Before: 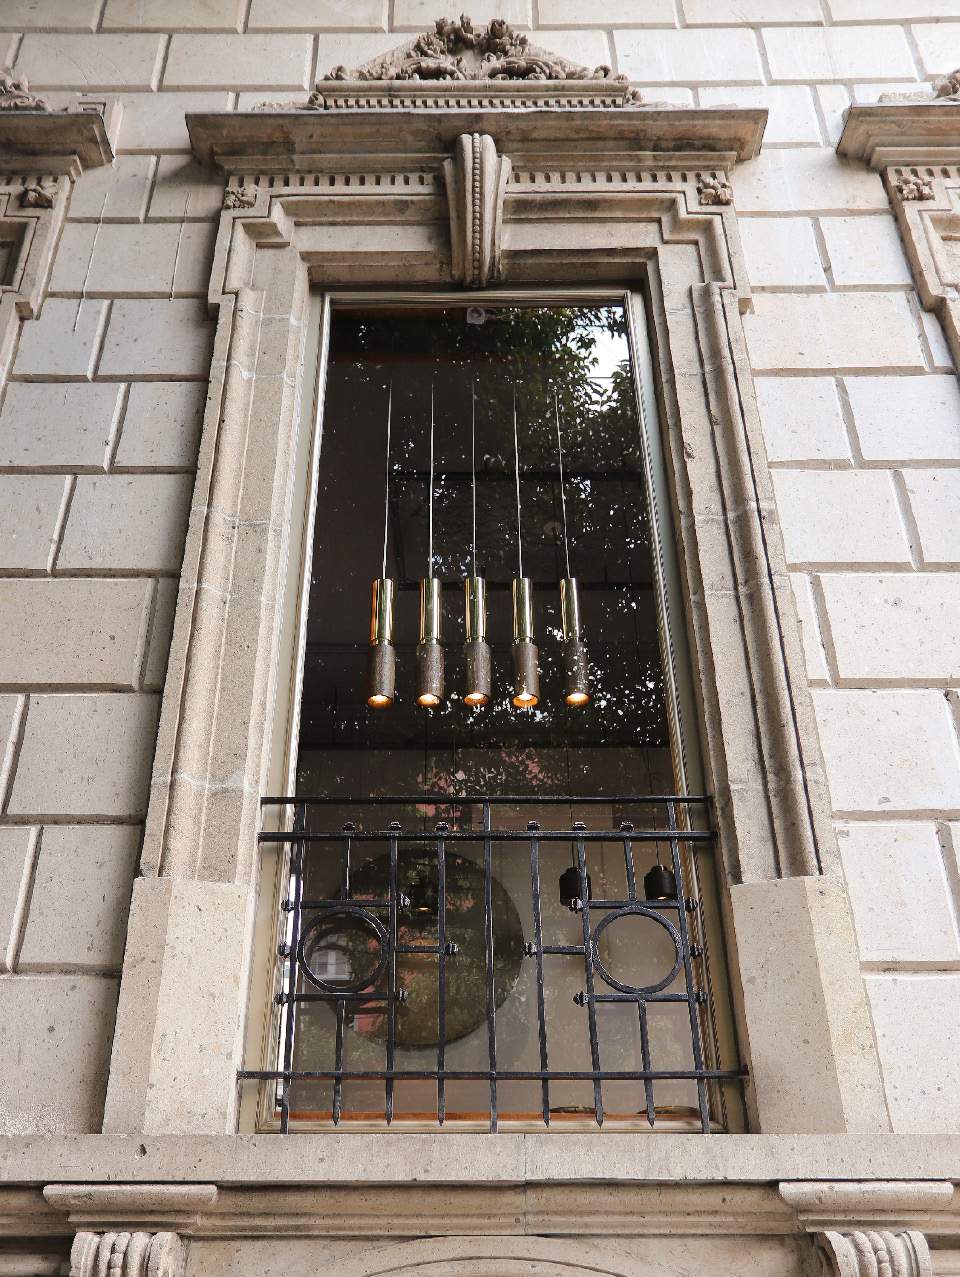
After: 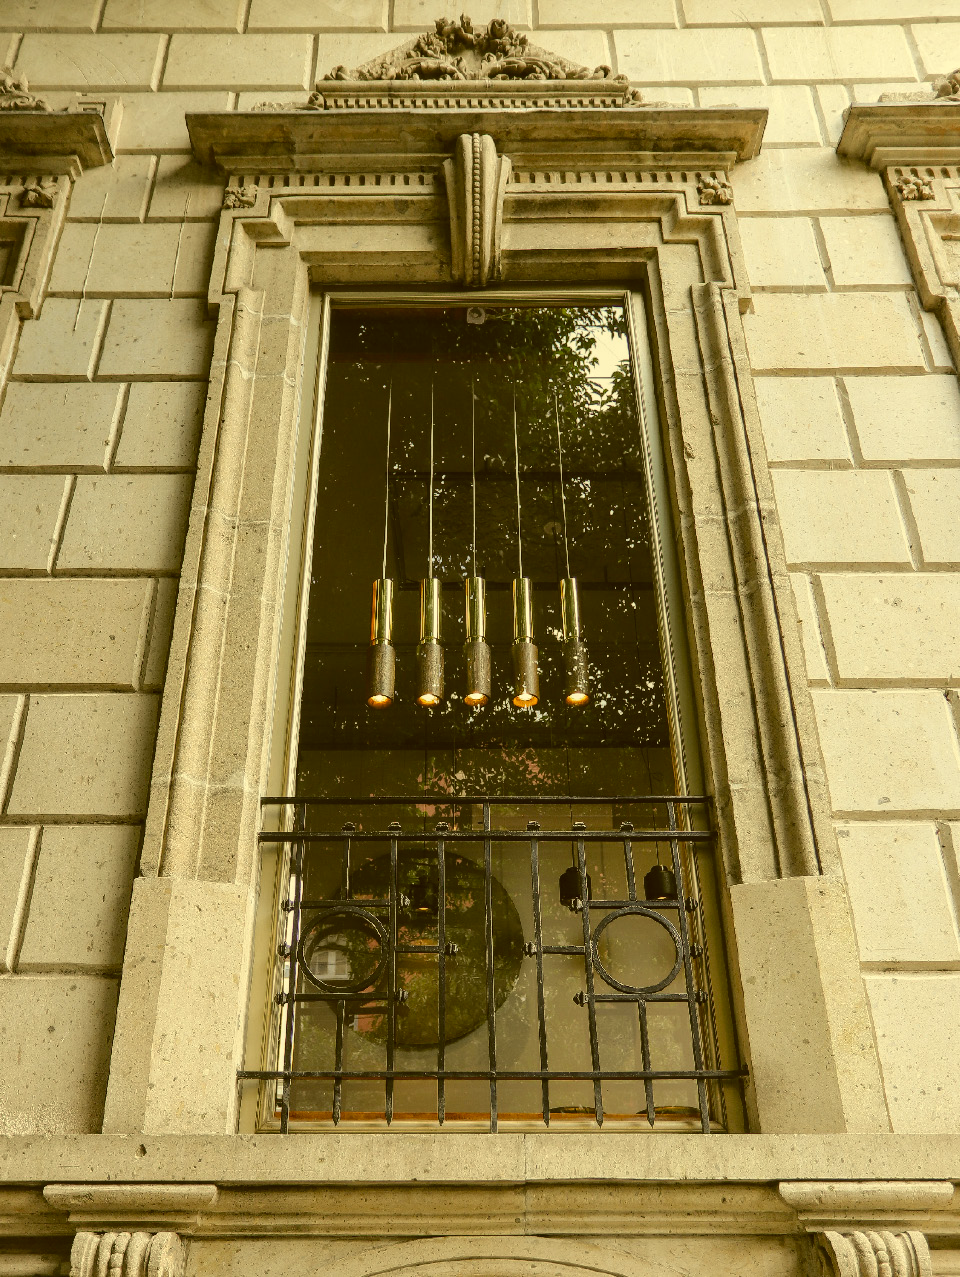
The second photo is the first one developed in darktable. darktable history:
color balance: lift [1.004, 1.002, 1.002, 0.998], gamma [1, 1.007, 1.002, 0.993], gain [1, 0.977, 1.013, 1.023], contrast -3.64%
local contrast: on, module defaults
color correction: highlights a* 0.162, highlights b* 29.53, shadows a* -0.162, shadows b* 21.09
